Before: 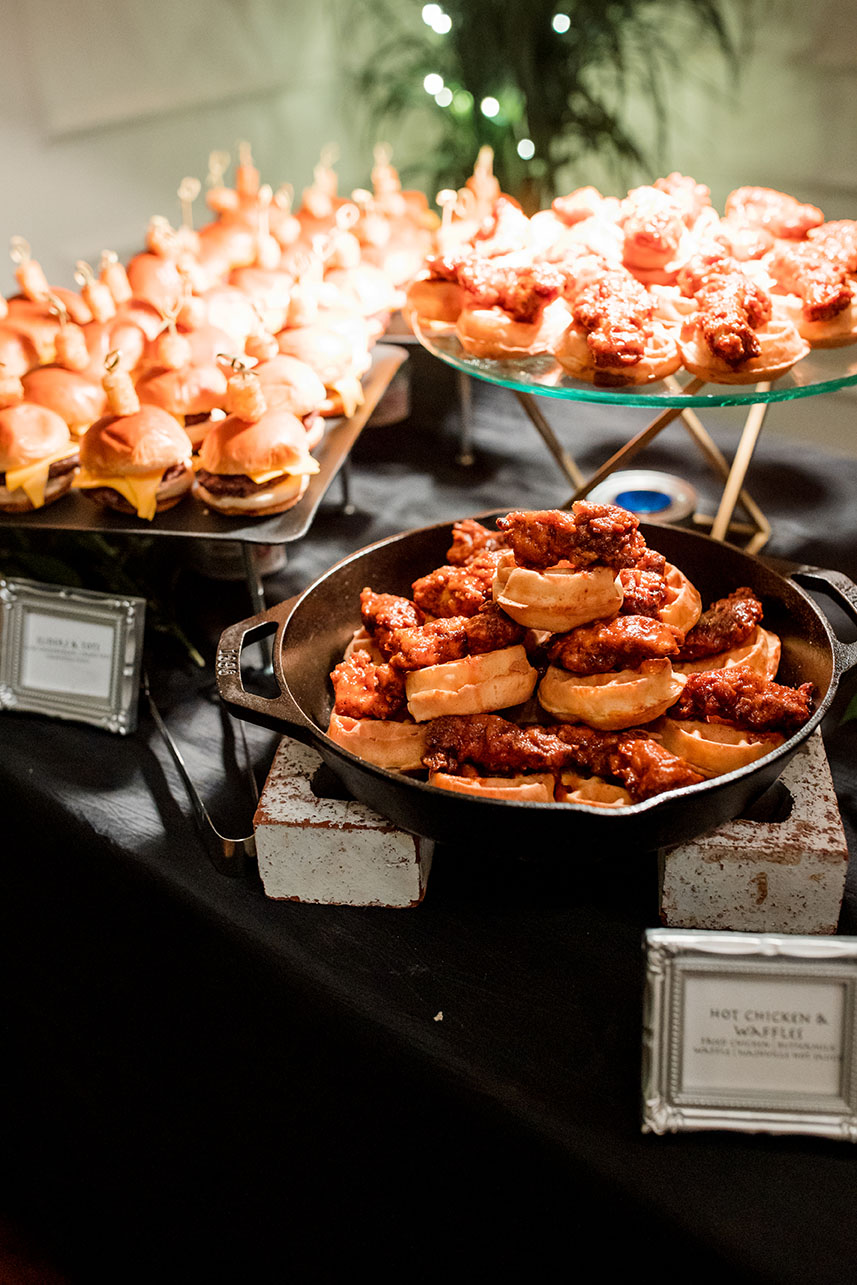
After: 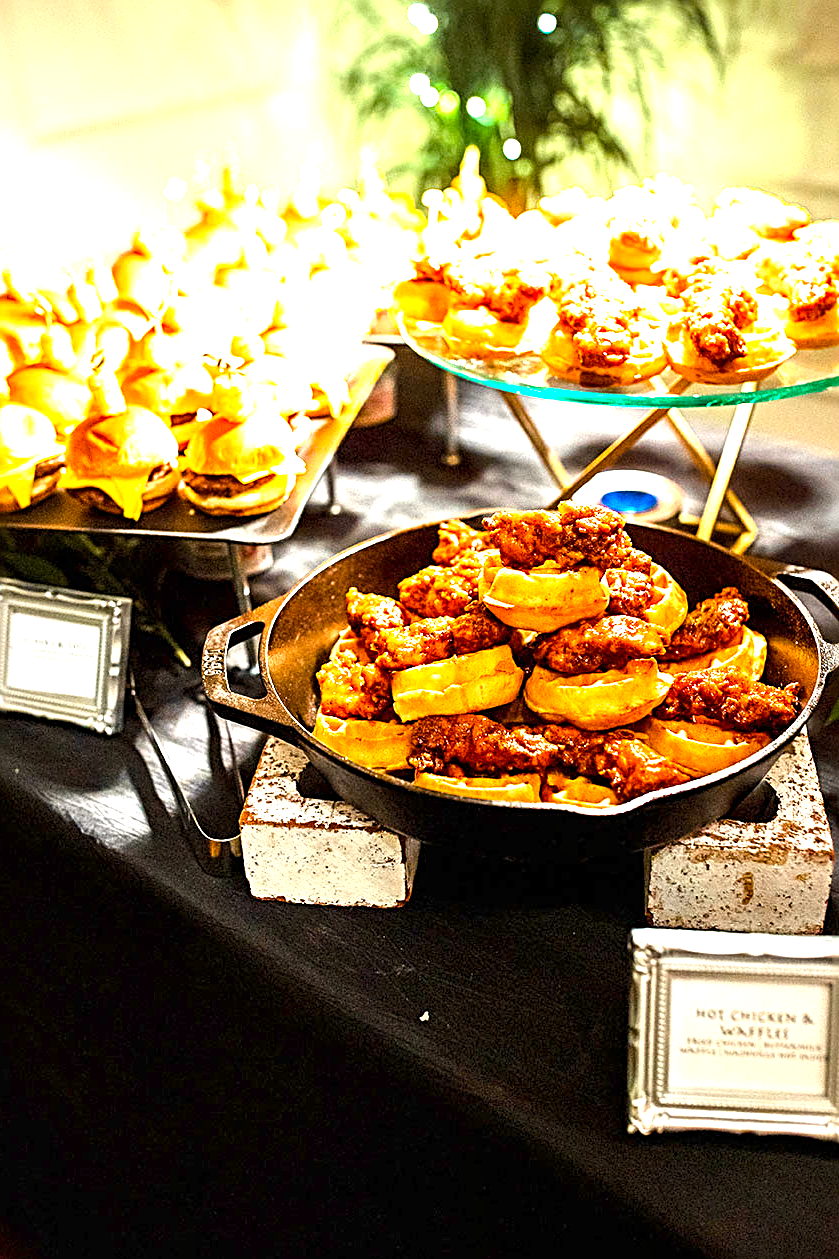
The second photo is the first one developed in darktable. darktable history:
crop: left 1.743%, right 0.268%, bottom 2.011%
local contrast: highlights 100%, shadows 100%, detail 120%, midtone range 0.2
color balance rgb: linear chroma grading › global chroma 15%, perceptual saturation grading › global saturation 30%
sharpen: radius 2.676, amount 0.669
contrast brightness saturation: saturation -0.05
white balance: red 1.009, blue 0.985
exposure: black level correction 0, exposure 1.741 EV, compensate exposure bias true, compensate highlight preservation false
